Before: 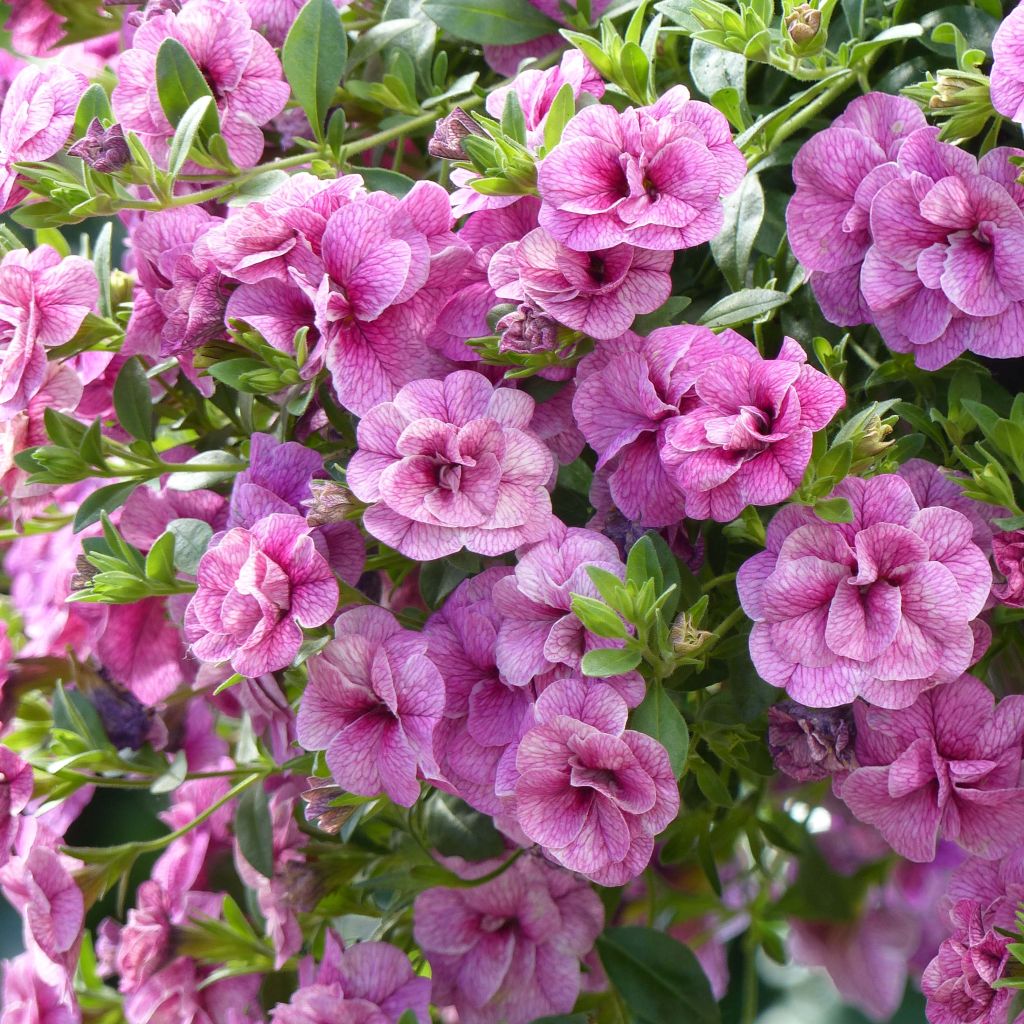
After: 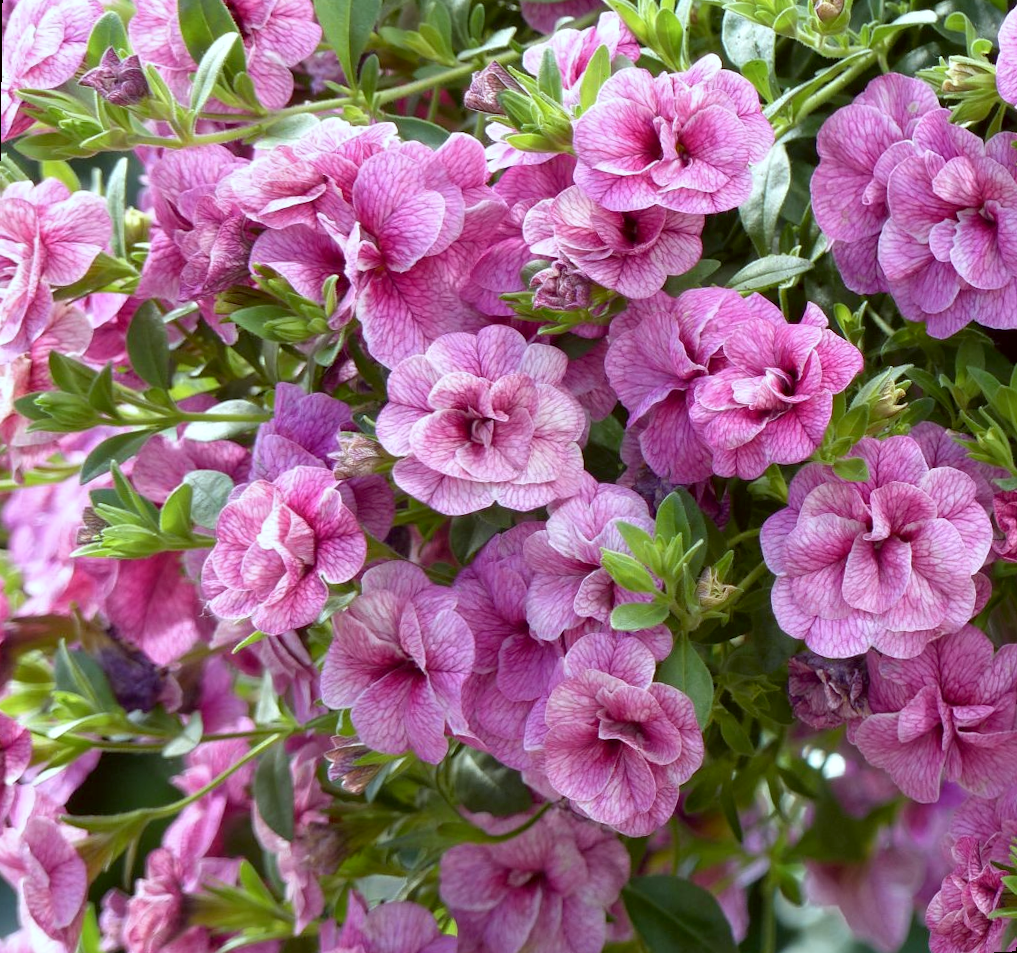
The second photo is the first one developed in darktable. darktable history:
color correction: highlights a* -4.98, highlights b* -3.76, shadows a* 3.83, shadows b* 4.08
exposure: black level correction 0.004, exposure 0.014 EV, compensate highlight preservation false
rotate and perspective: rotation 0.679°, lens shift (horizontal) 0.136, crop left 0.009, crop right 0.991, crop top 0.078, crop bottom 0.95
contrast brightness saturation: saturation -0.05
tone equalizer: on, module defaults
